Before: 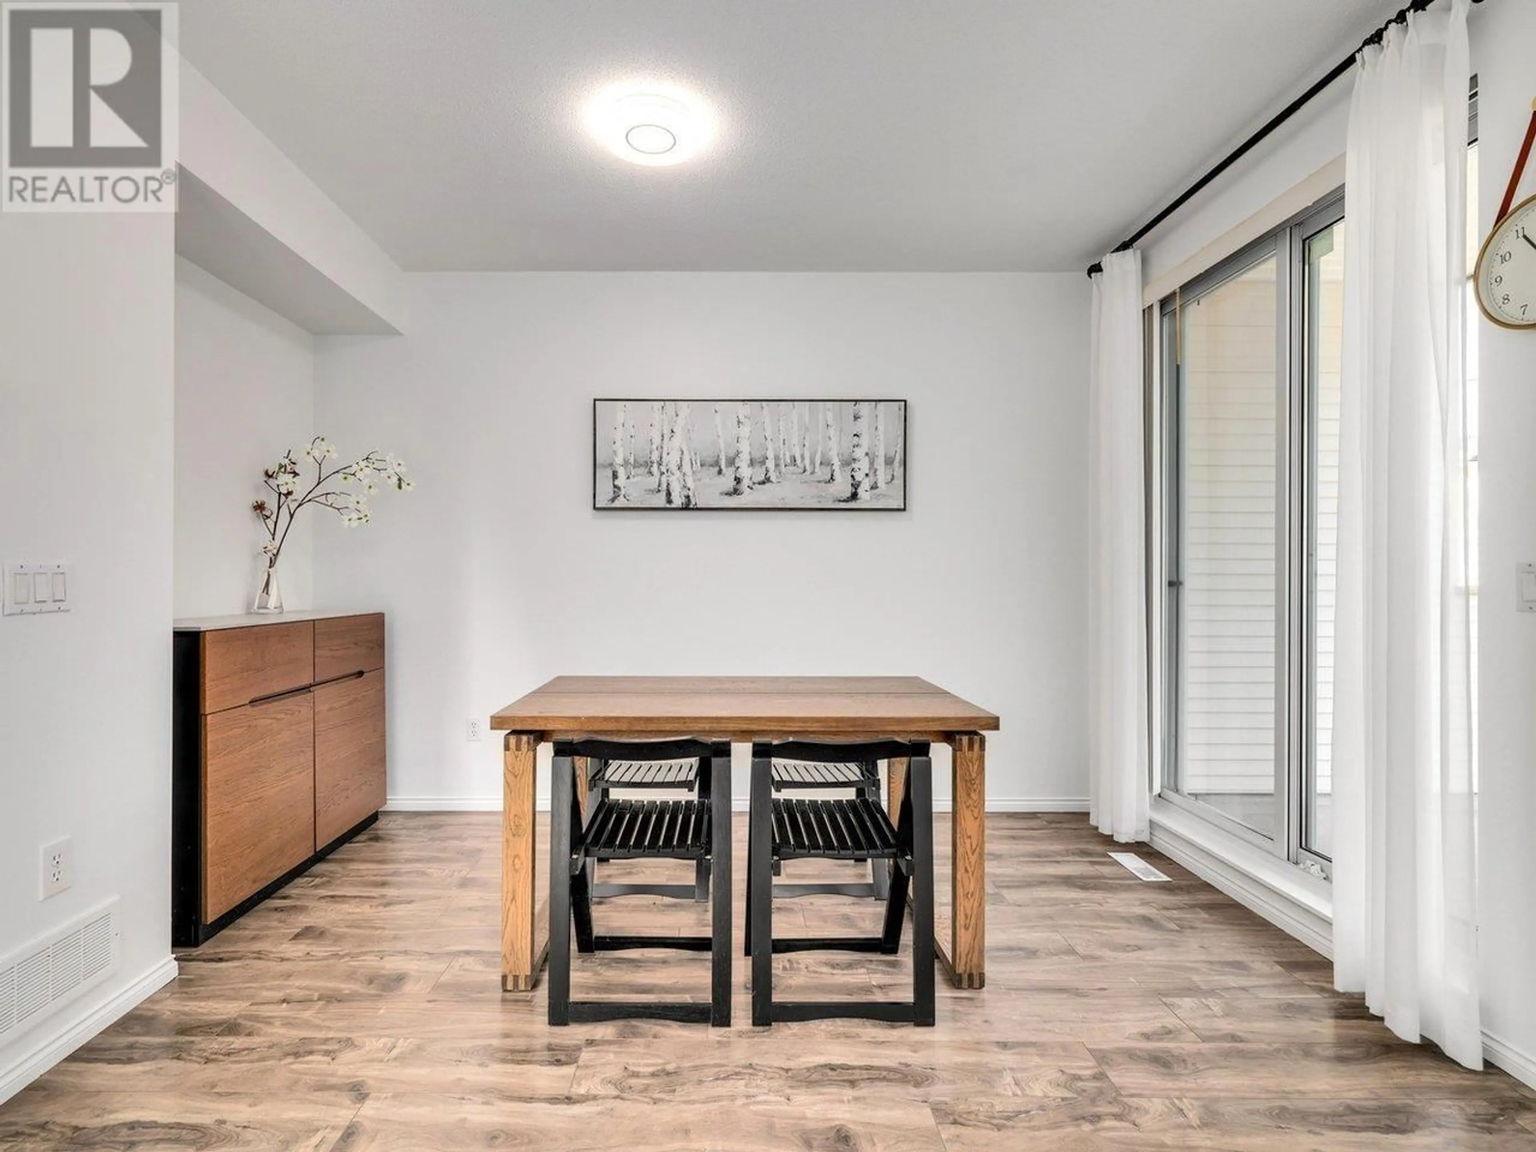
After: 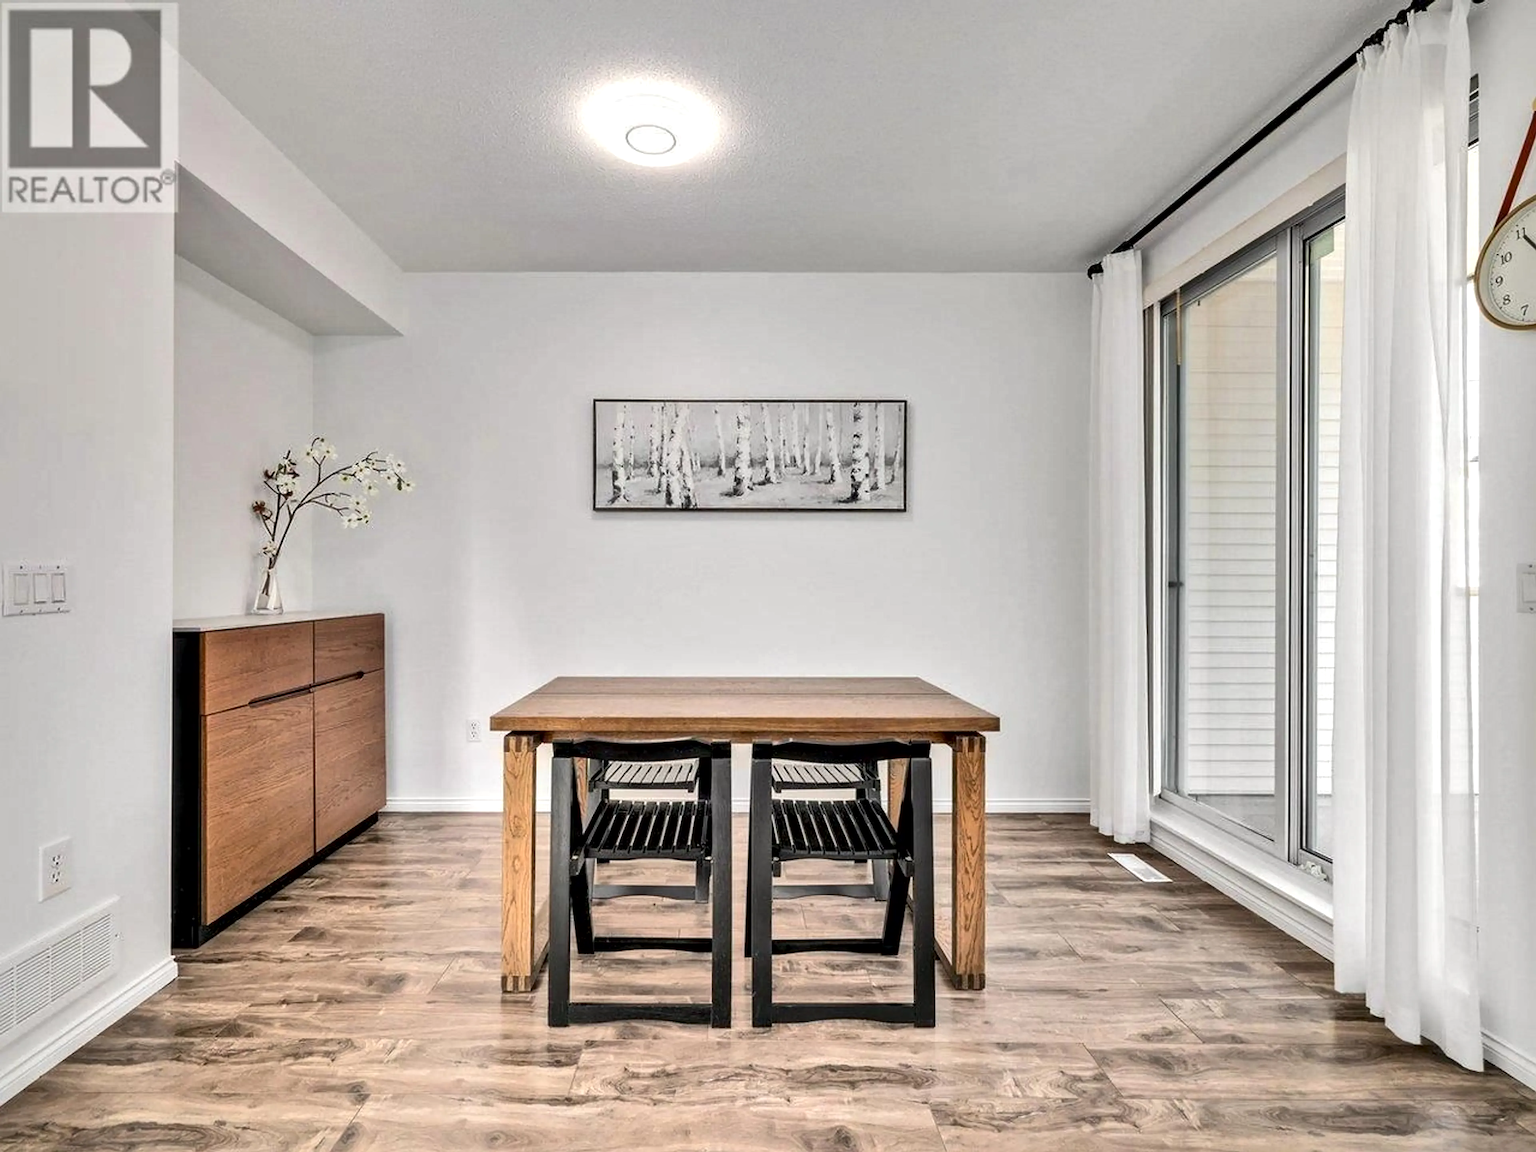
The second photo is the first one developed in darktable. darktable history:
crop and rotate: left 0.074%, bottom 0%
sharpen: amount 0.21
local contrast: mode bilateral grid, contrast 26, coarseness 47, detail 150%, midtone range 0.2
